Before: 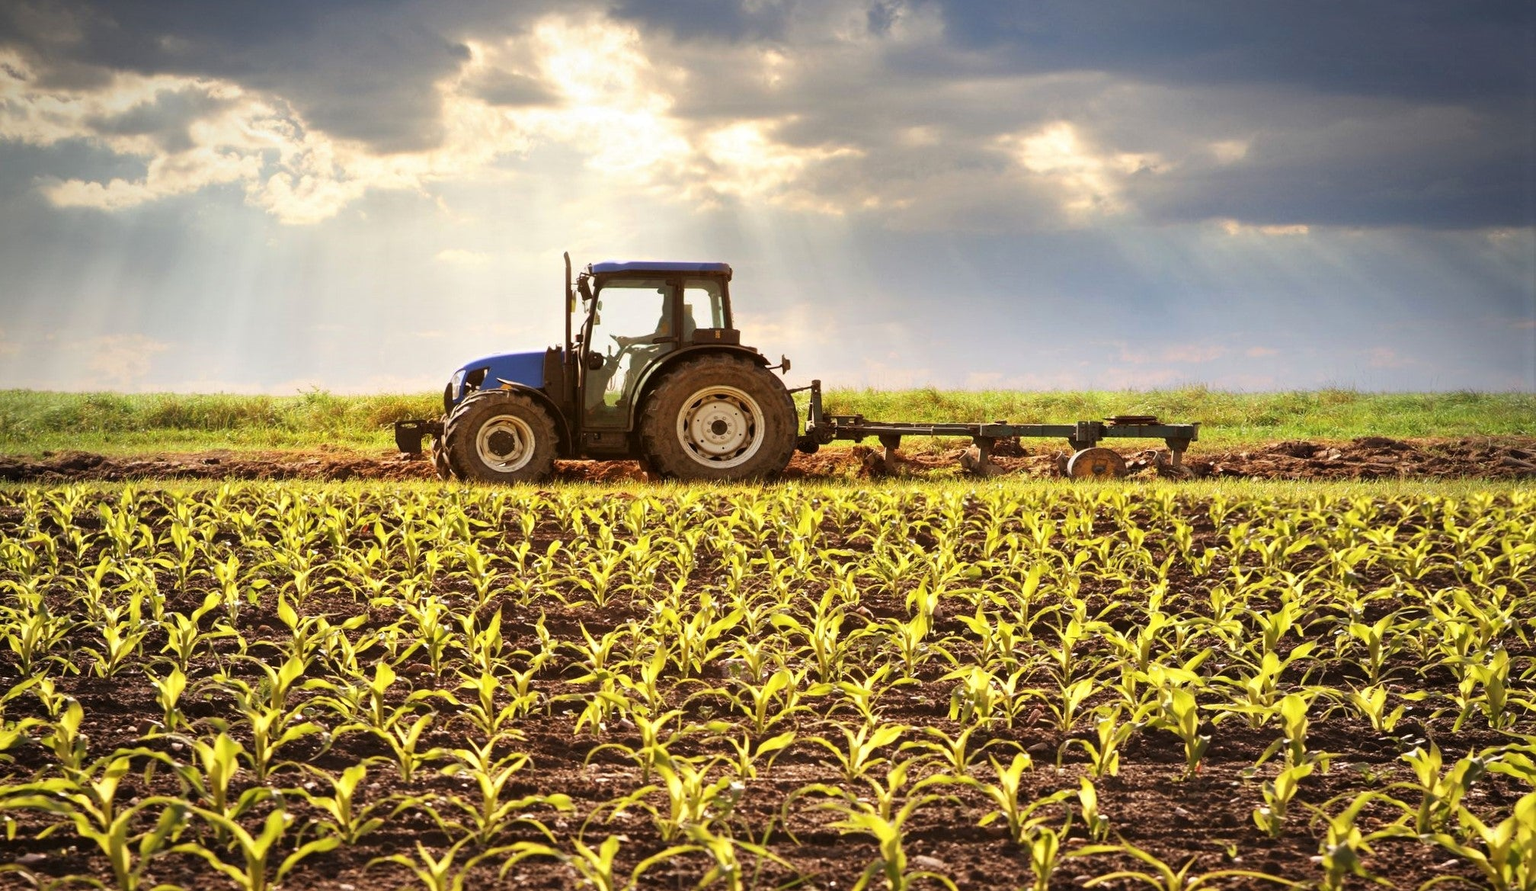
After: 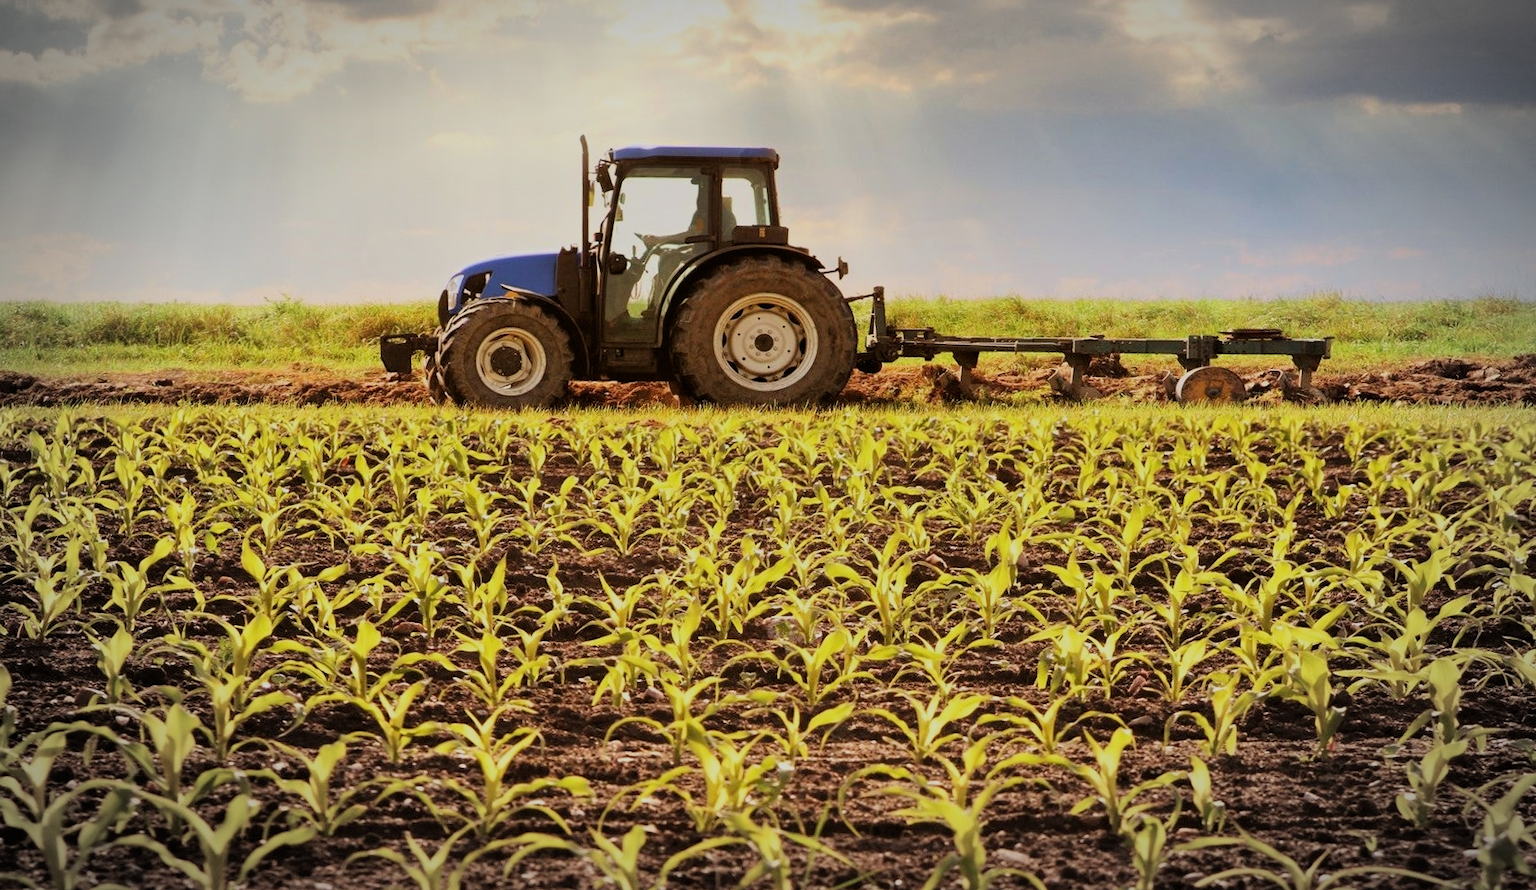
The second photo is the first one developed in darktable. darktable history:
filmic rgb: black relative exposure -8.42 EV, white relative exposure 4.68 EV, hardness 3.82, color science v6 (2022)
vignetting: automatic ratio true
crop and rotate: left 4.842%, top 15.51%, right 10.668%
